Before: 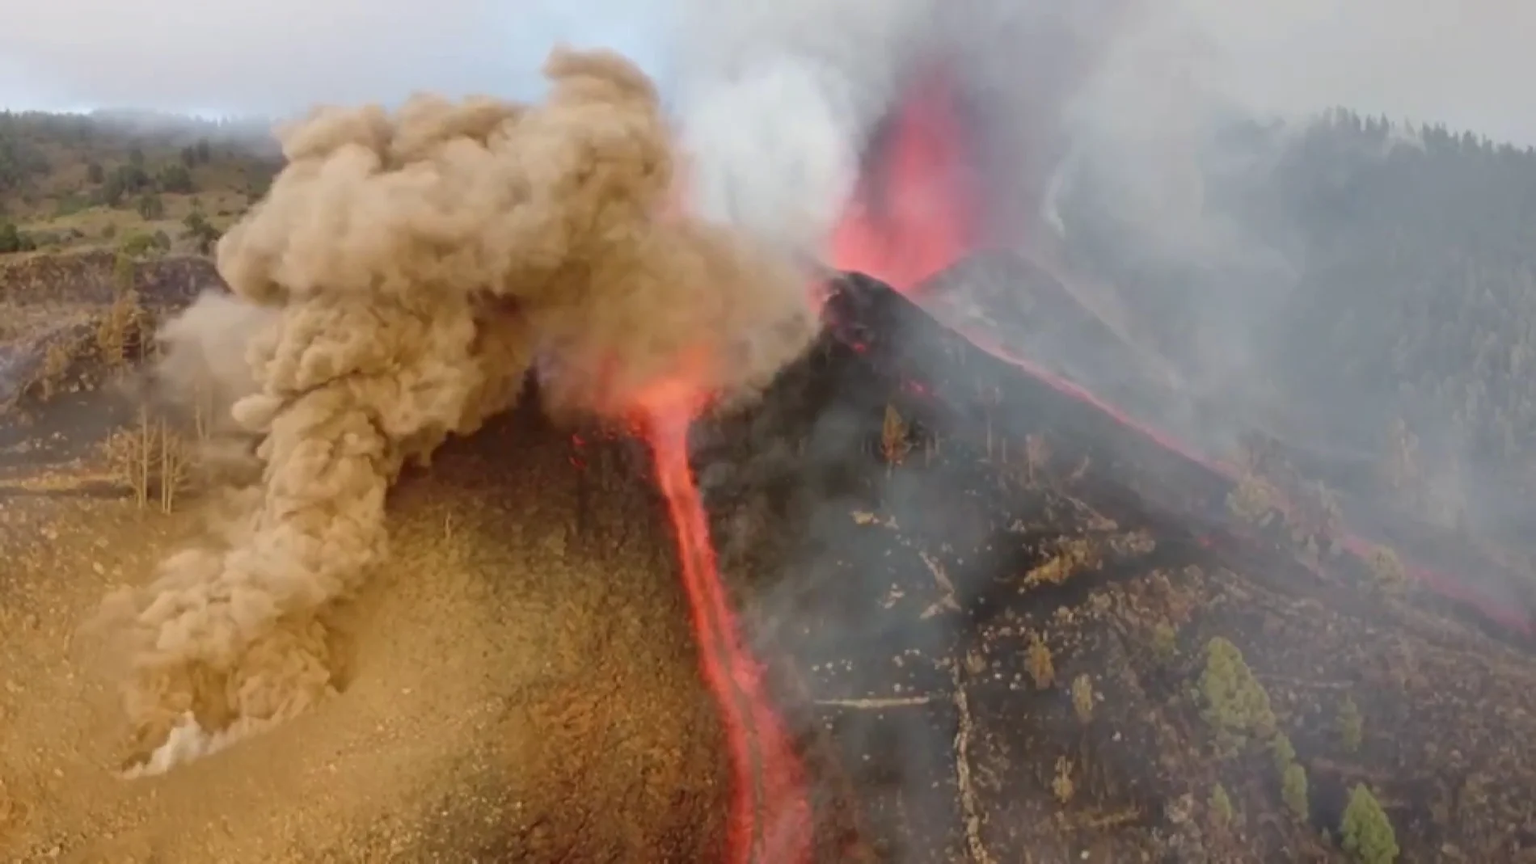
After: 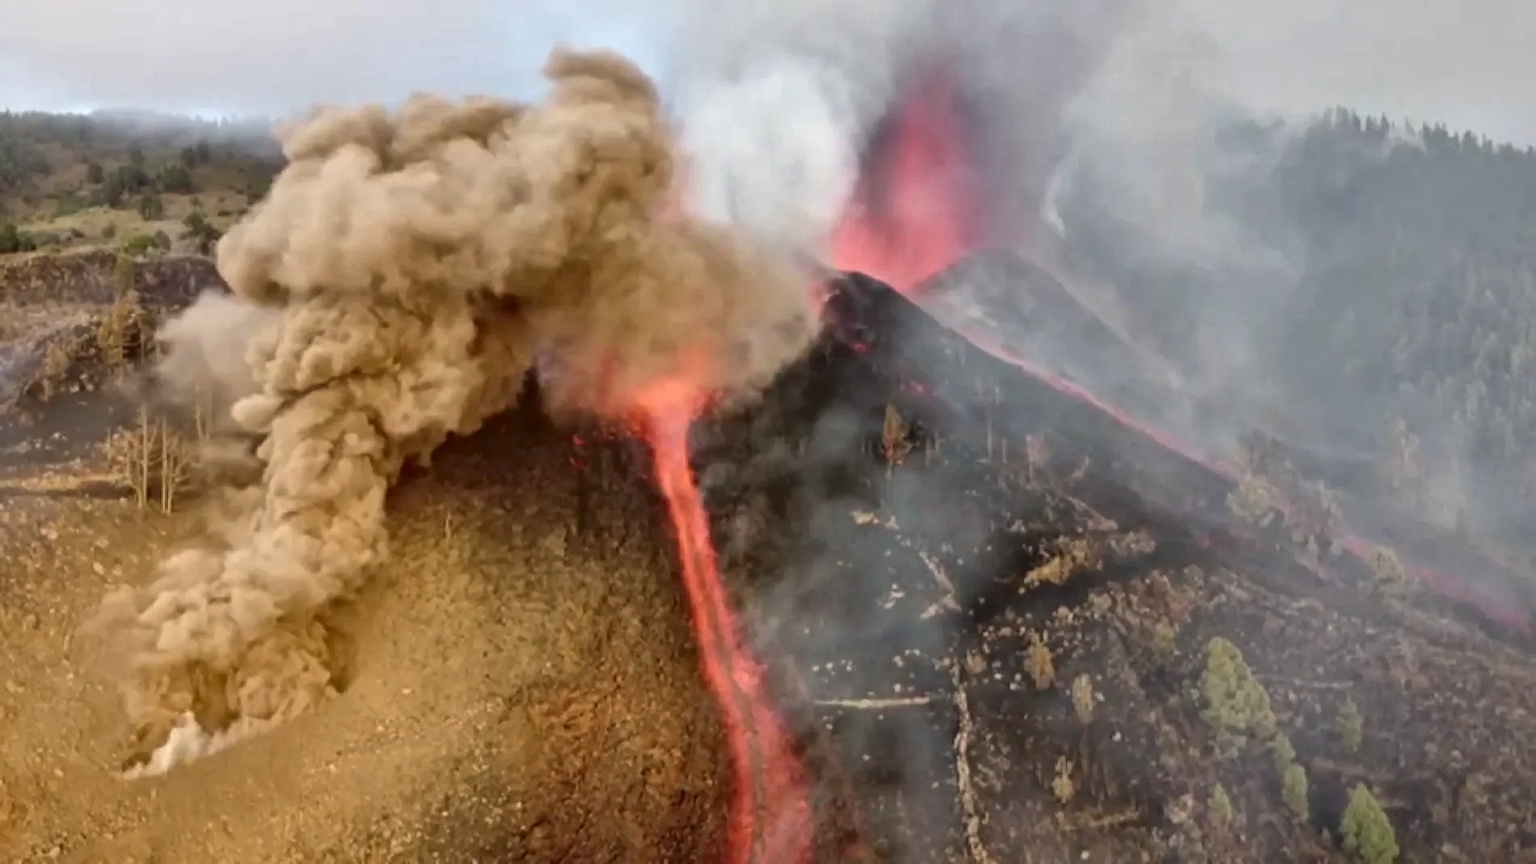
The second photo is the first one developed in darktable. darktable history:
local contrast: mode bilateral grid, contrast 20, coarseness 50, detail 171%, midtone range 0.2
